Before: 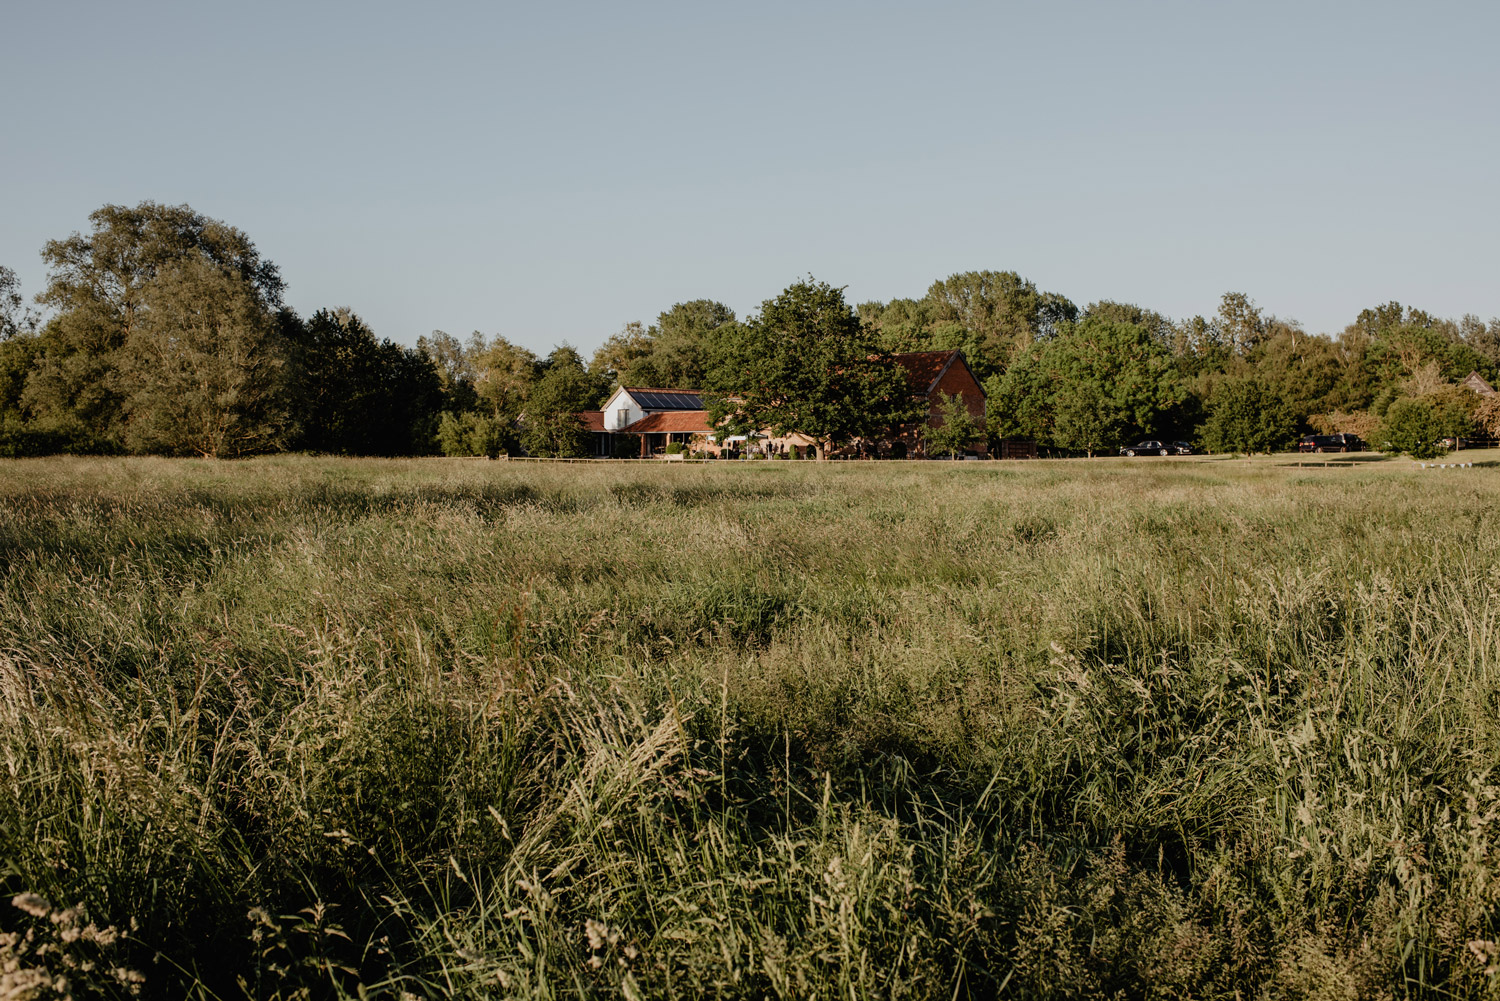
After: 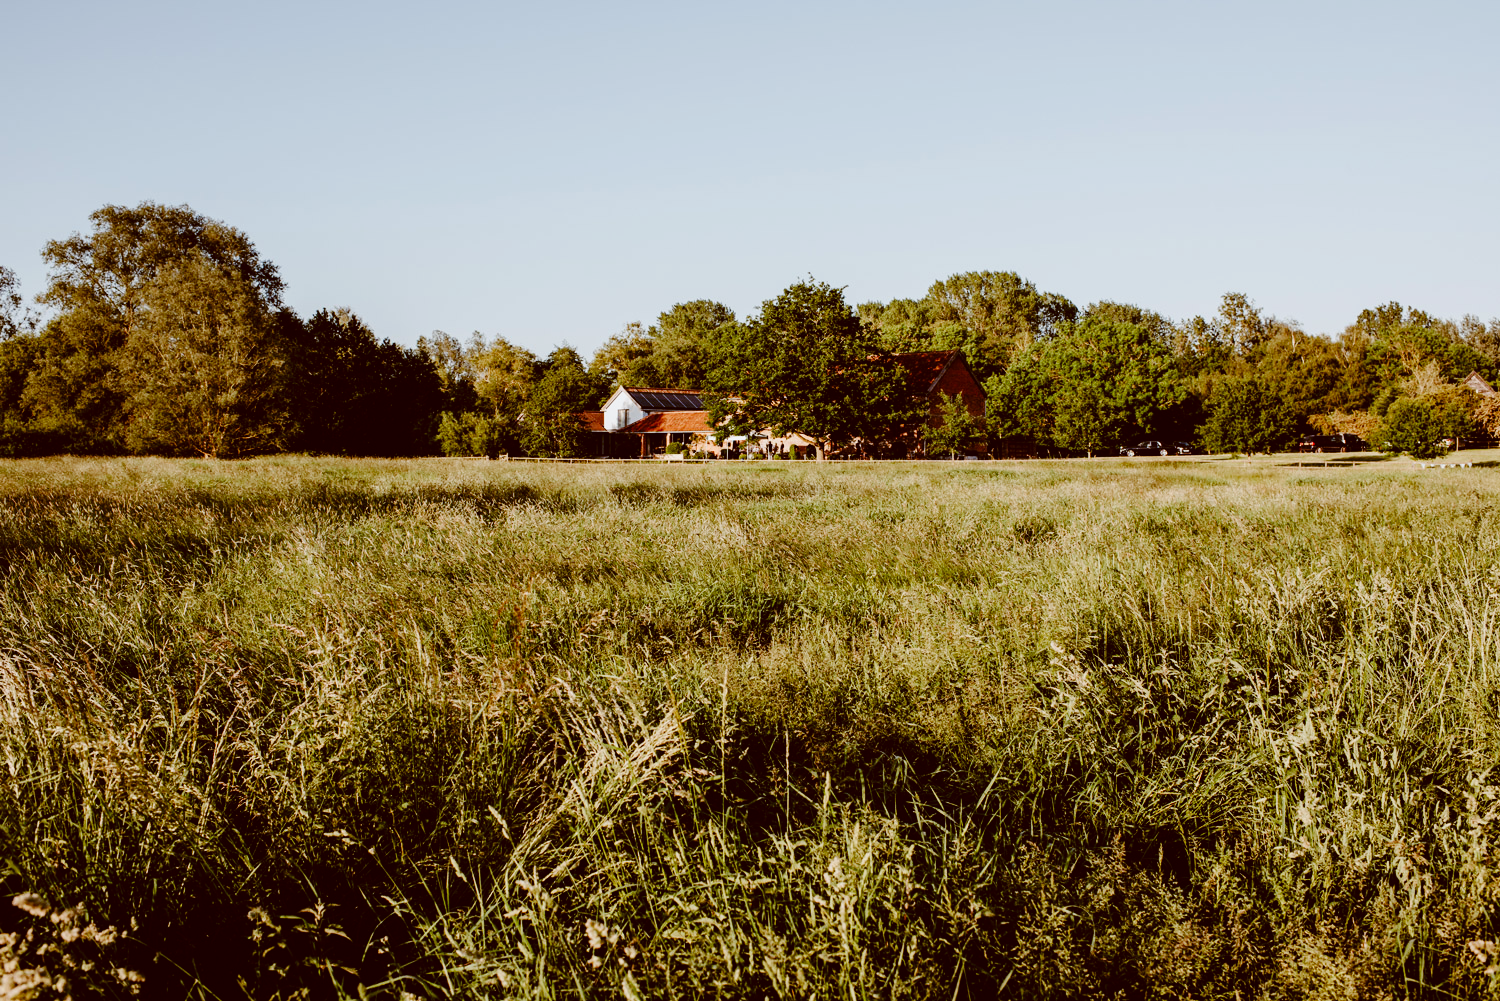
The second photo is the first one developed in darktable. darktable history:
base curve: curves: ch0 [(0, 0) (0.036, 0.025) (0.121, 0.166) (0.206, 0.329) (0.605, 0.79) (1, 1)], preserve colors none
color balance: lift [1, 1.015, 1.004, 0.985], gamma [1, 0.958, 0.971, 1.042], gain [1, 0.956, 0.977, 1.044]
